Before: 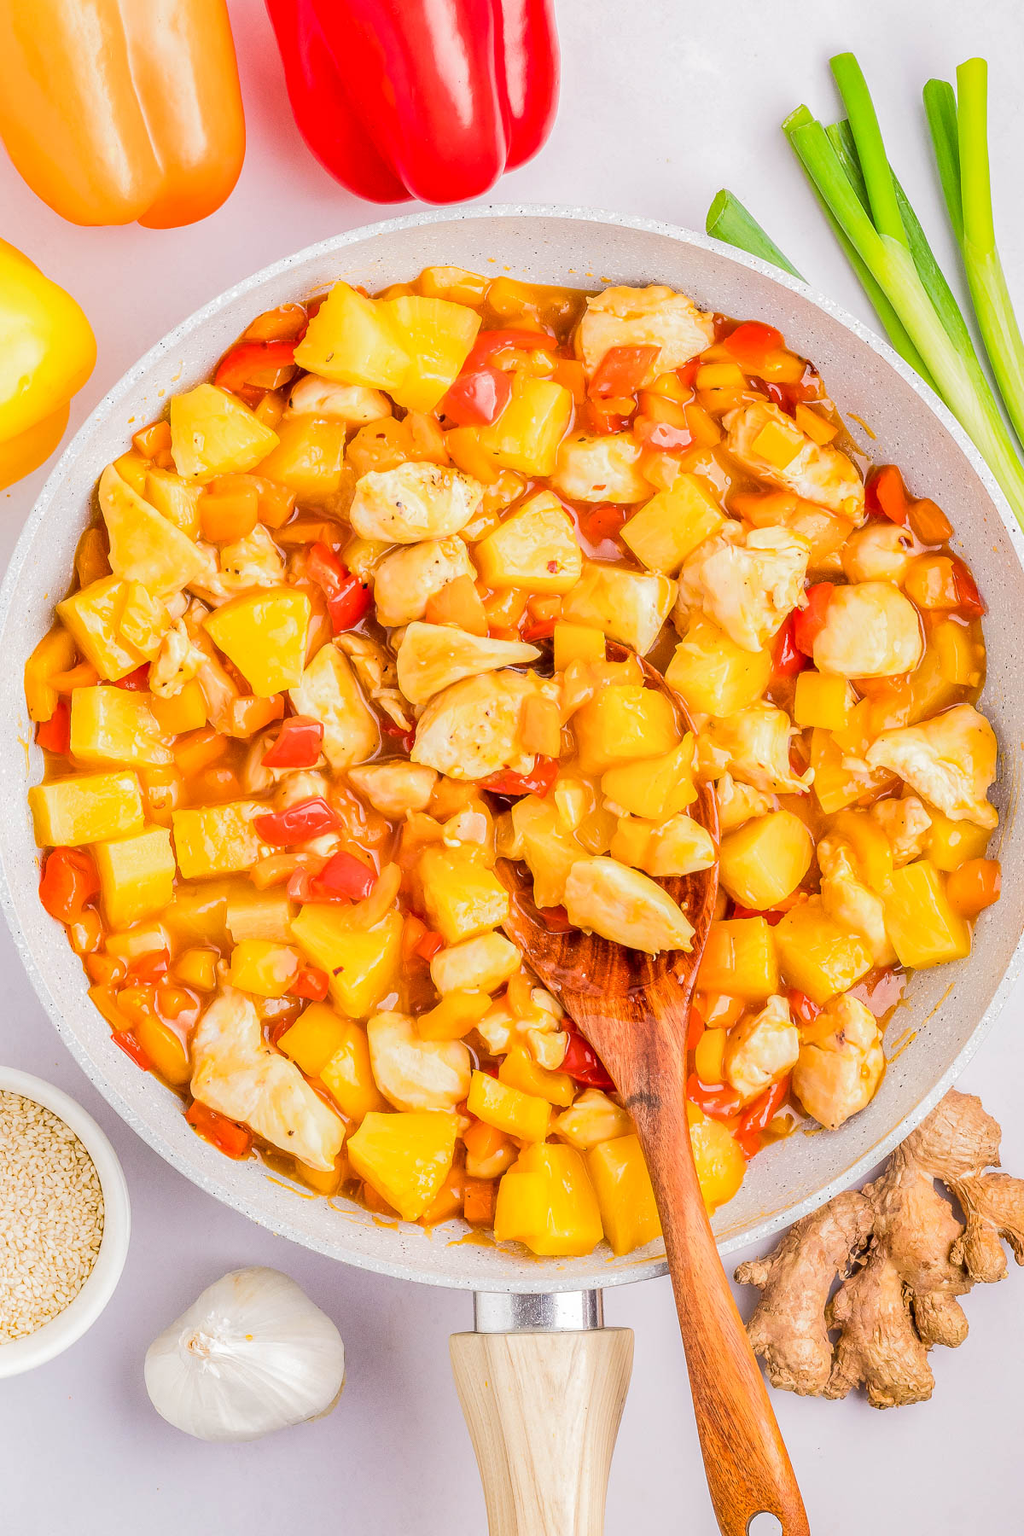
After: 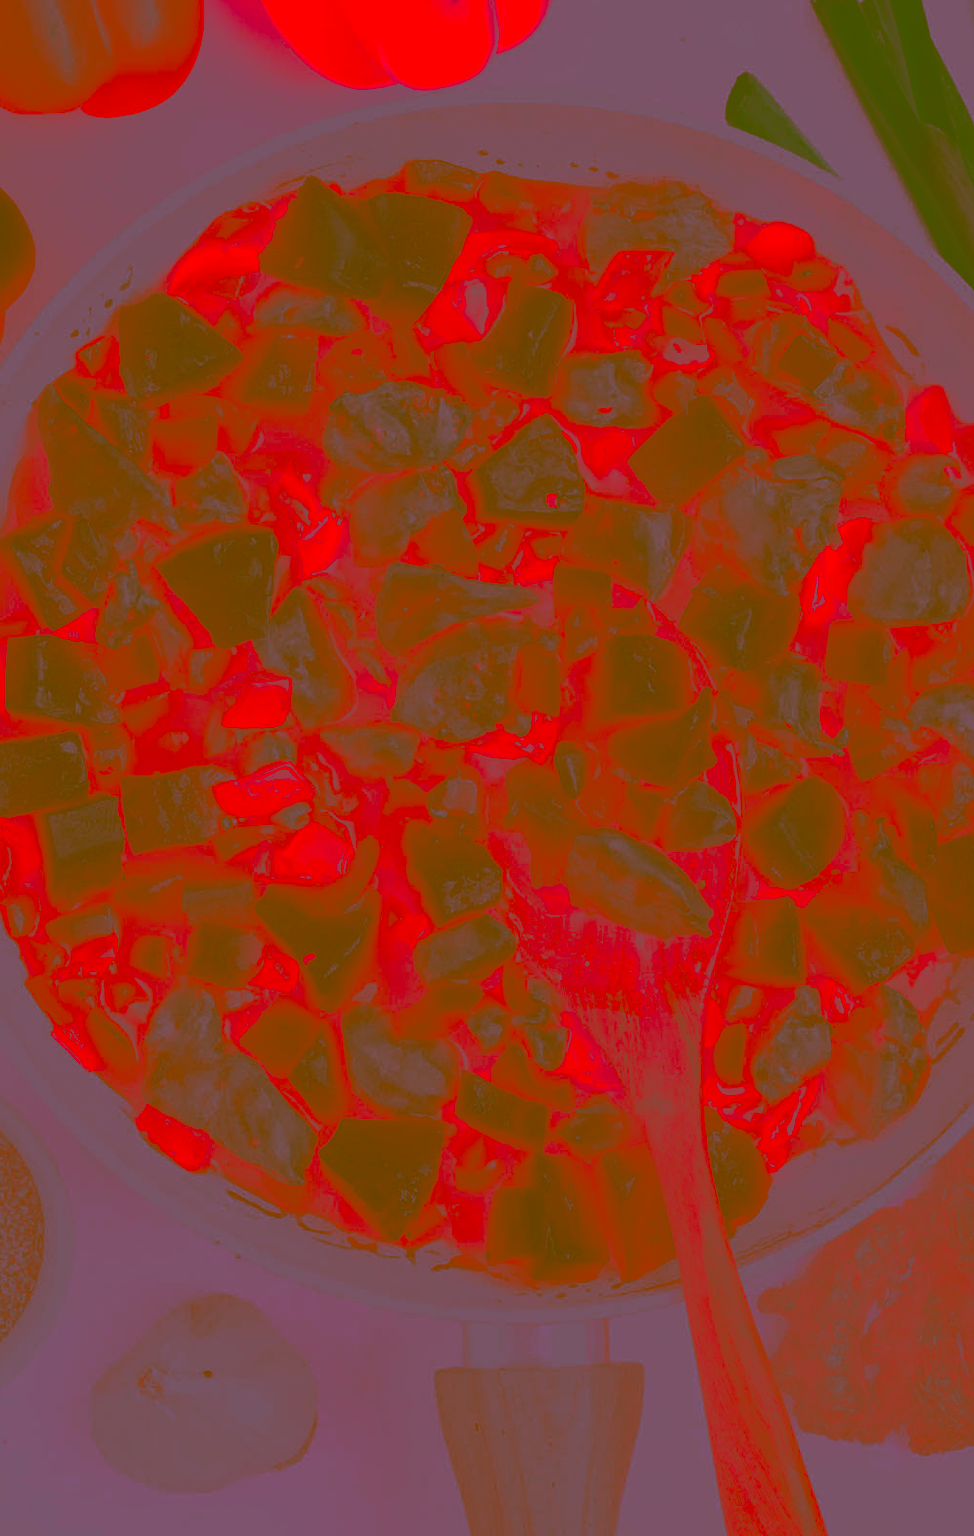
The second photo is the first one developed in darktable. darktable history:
contrast brightness saturation: contrast -0.99, brightness -0.17, saturation 0.75
shadows and highlights: shadows 32, highlights -32, soften with gaussian
white balance: red 0.984, blue 1.059
crop: left 6.446%, top 8.188%, right 9.538%, bottom 3.548%
split-toning: on, module defaults
